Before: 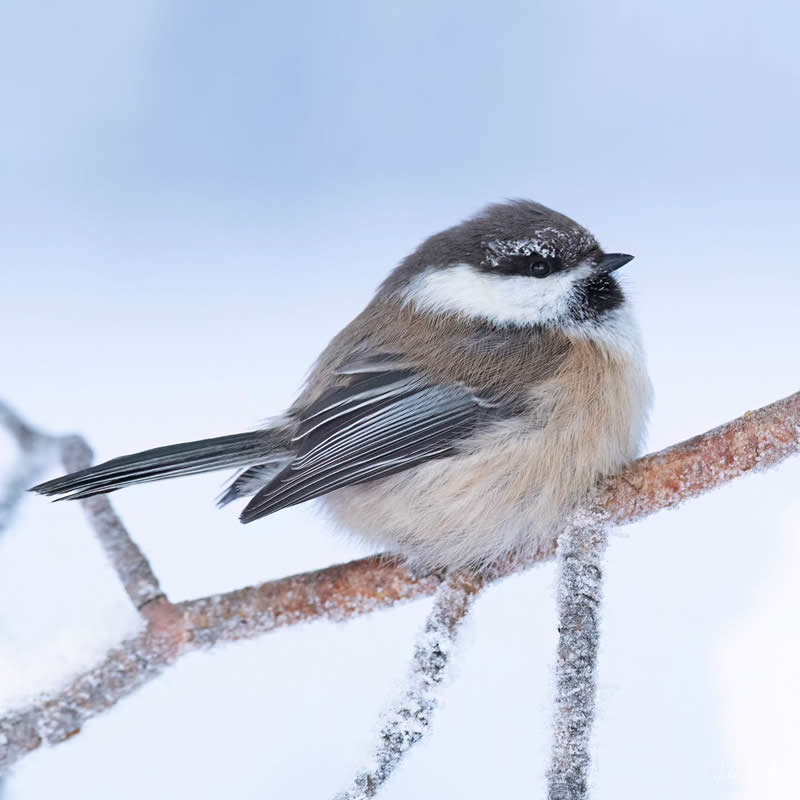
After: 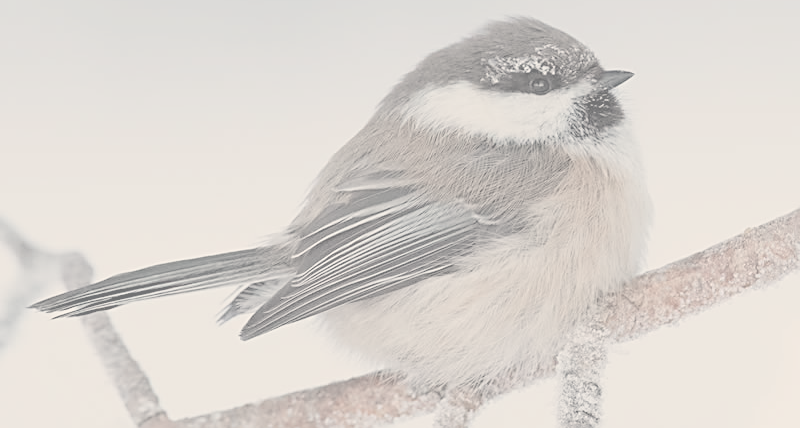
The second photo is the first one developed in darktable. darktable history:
crop and rotate: top 23.043%, bottom 23.437%
contrast brightness saturation: contrast -0.32, brightness 0.75, saturation -0.78
white balance: red 1.138, green 0.996, blue 0.812
sharpen: on, module defaults
